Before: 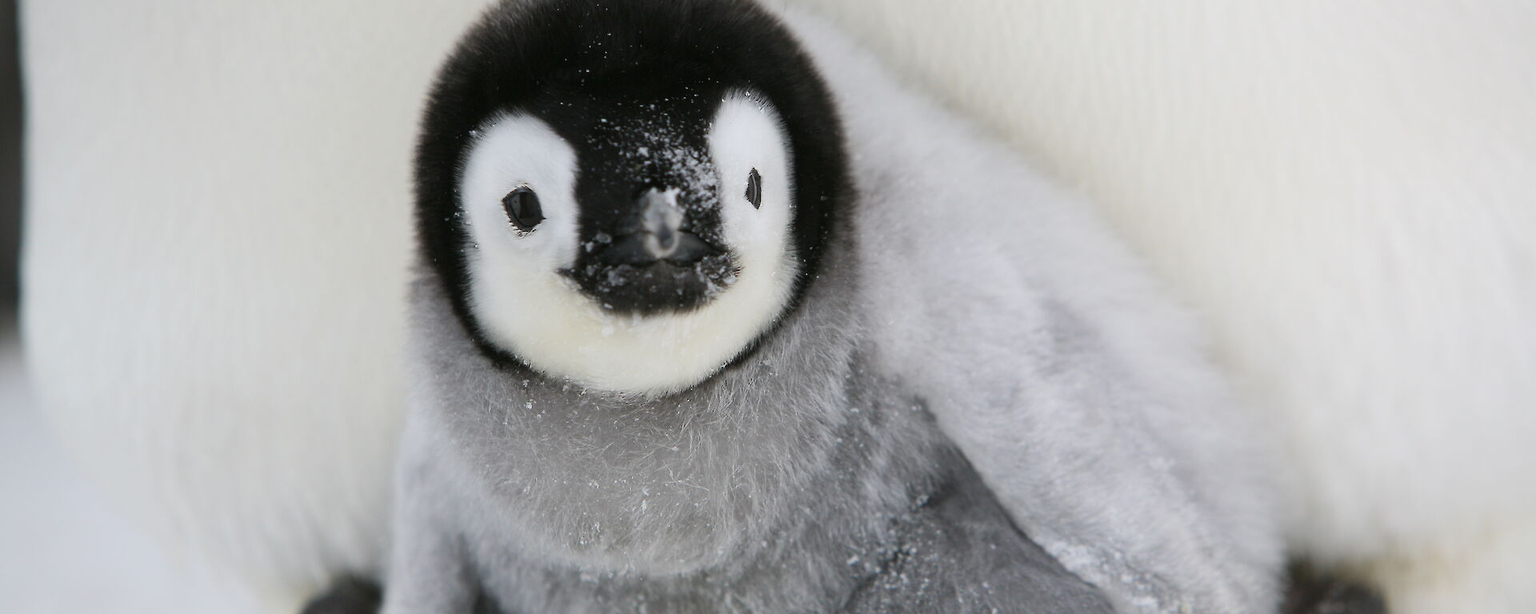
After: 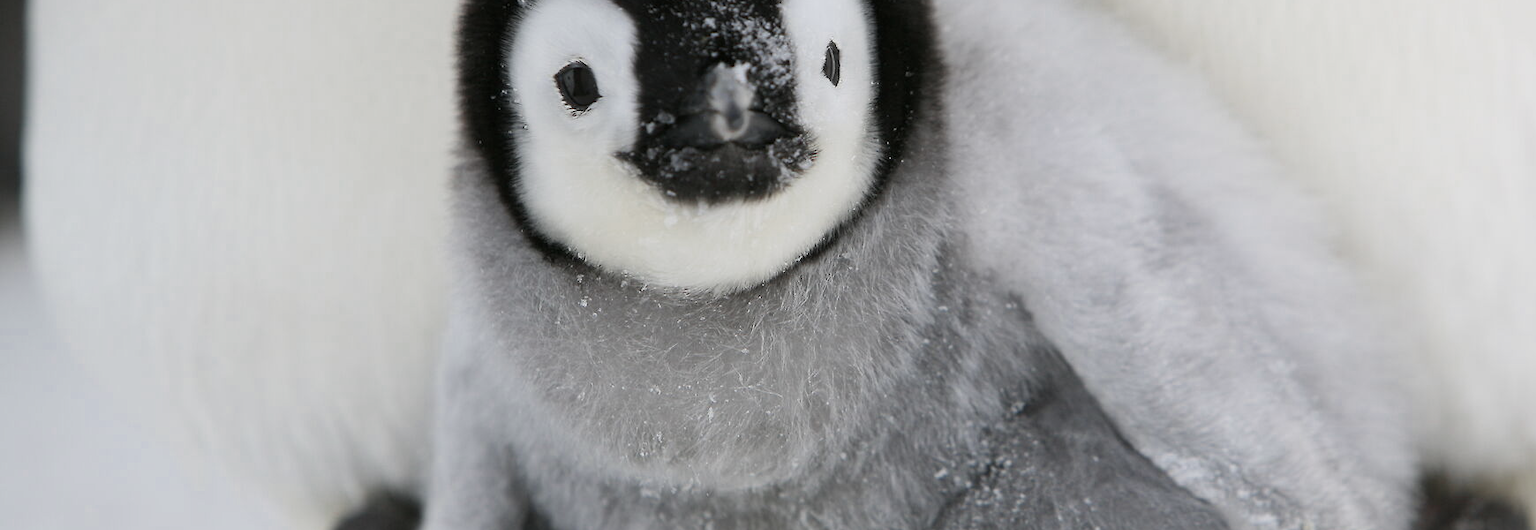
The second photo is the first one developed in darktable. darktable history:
exposure: black level correction 0.001, compensate highlight preservation false
color zones: curves: ch0 [(0, 0.5) (0.125, 0.4) (0.25, 0.5) (0.375, 0.4) (0.5, 0.4) (0.625, 0.35) (0.75, 0.35) (0.875, 0.5)]; ch1 [(0, 0.35) (0.125, 0.45) (0.25, 0.35) (0.375, 0.35) (0.5, 0.35) (0.625, 0.35) (0.75, 0.45) (0.875, 0.35)]; ch2 [(0, 0.6) (0.125, 0.5) (0.25, 0.5) (0.375, 0.6) (0.5, 0.6) (0.625, 0.5) (0.75, 0.5) (0.875, 0.5)]
crop: top 21.418%, right 9.341%, bottom 0.214%
